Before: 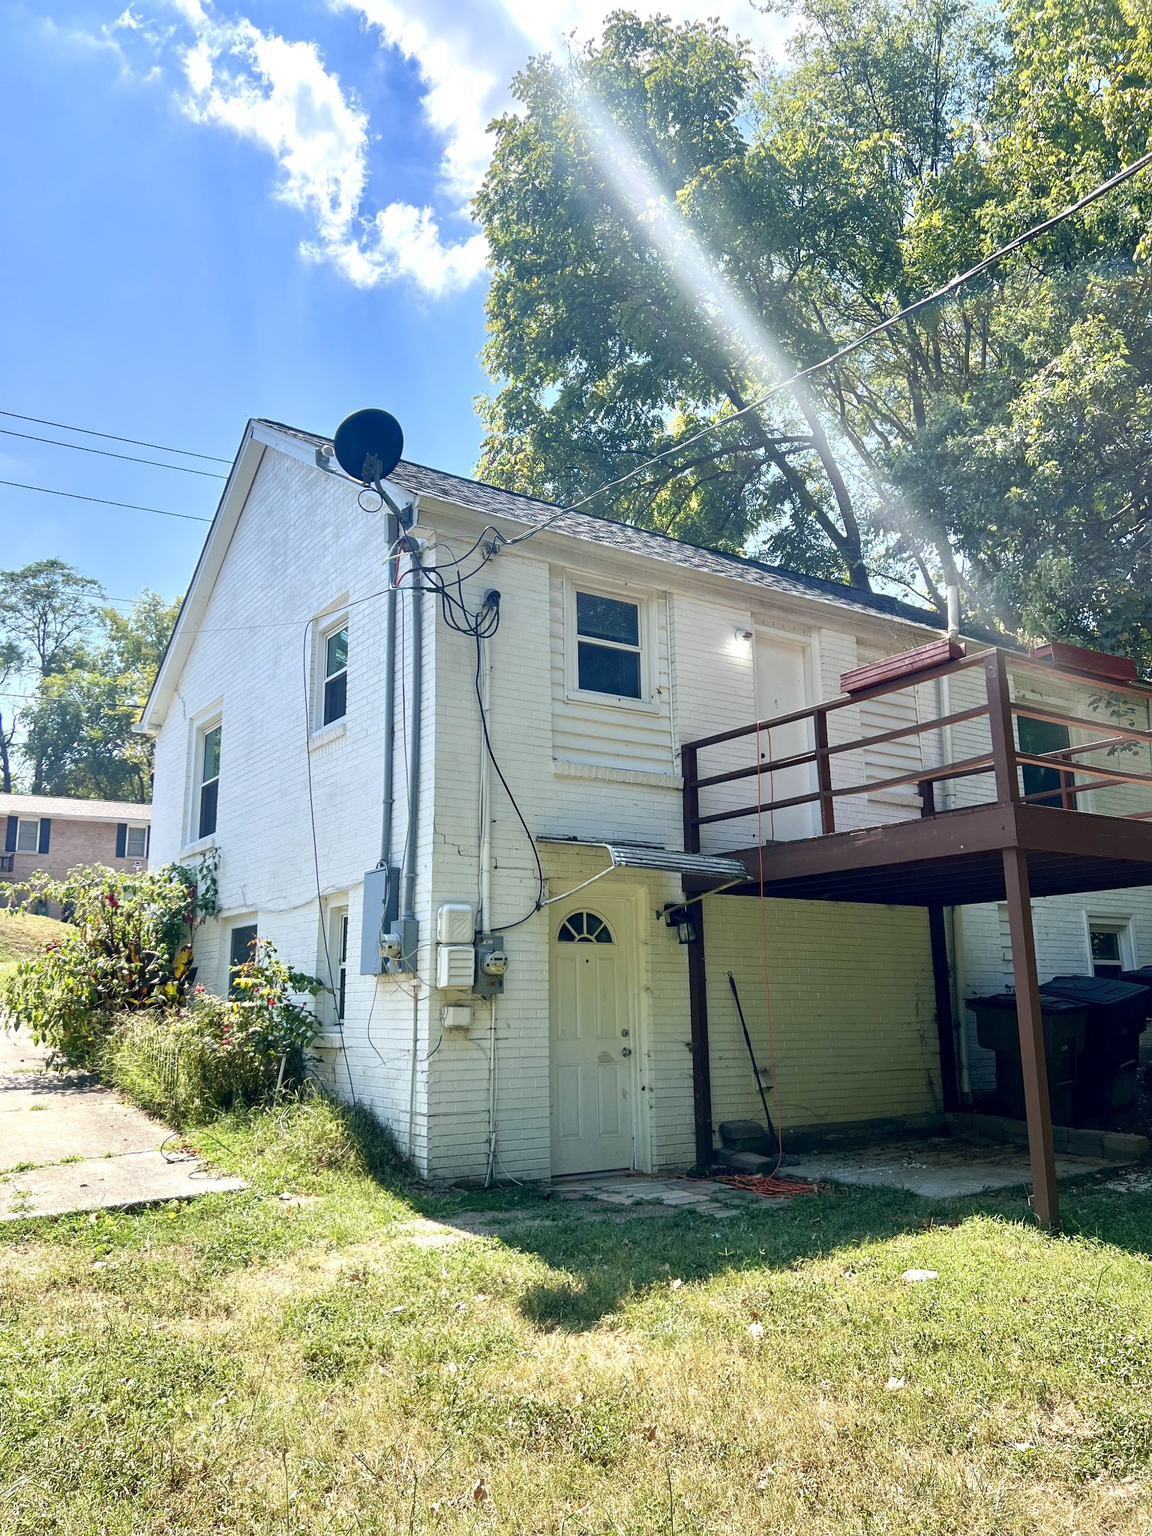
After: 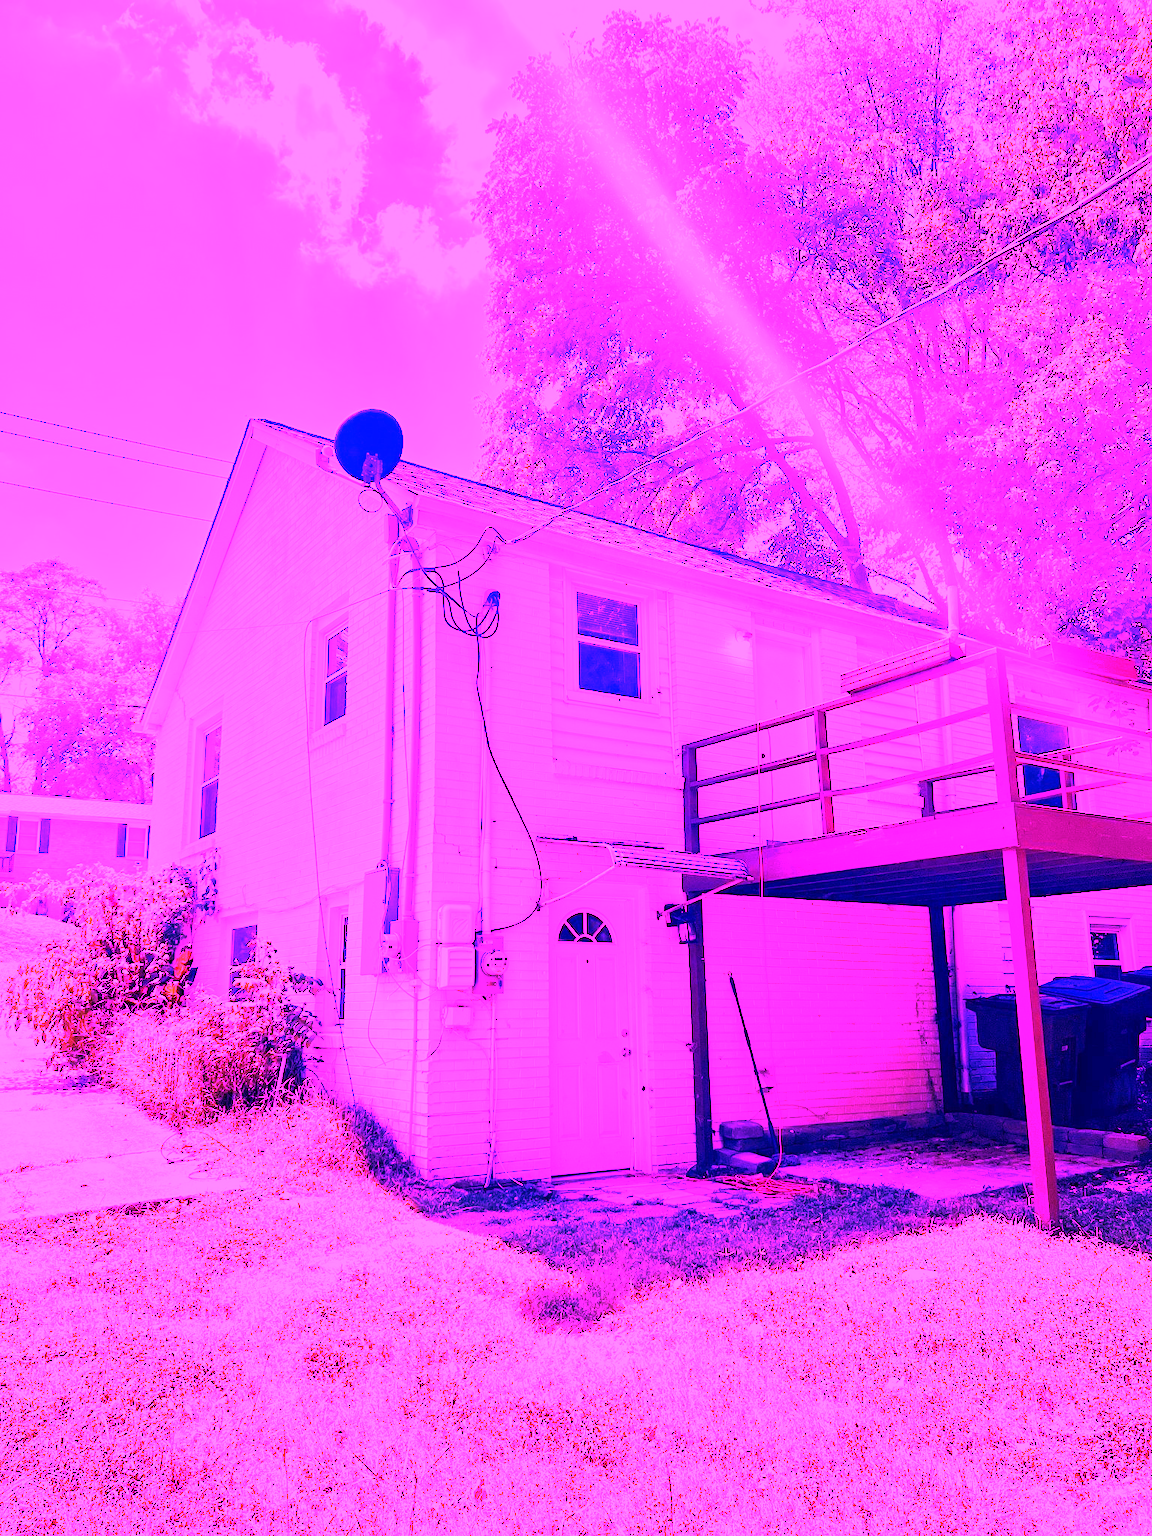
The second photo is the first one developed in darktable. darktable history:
exposure: exposure -2.002 EV, compensate highlight preservation false
white balance: red 8, blue 8
